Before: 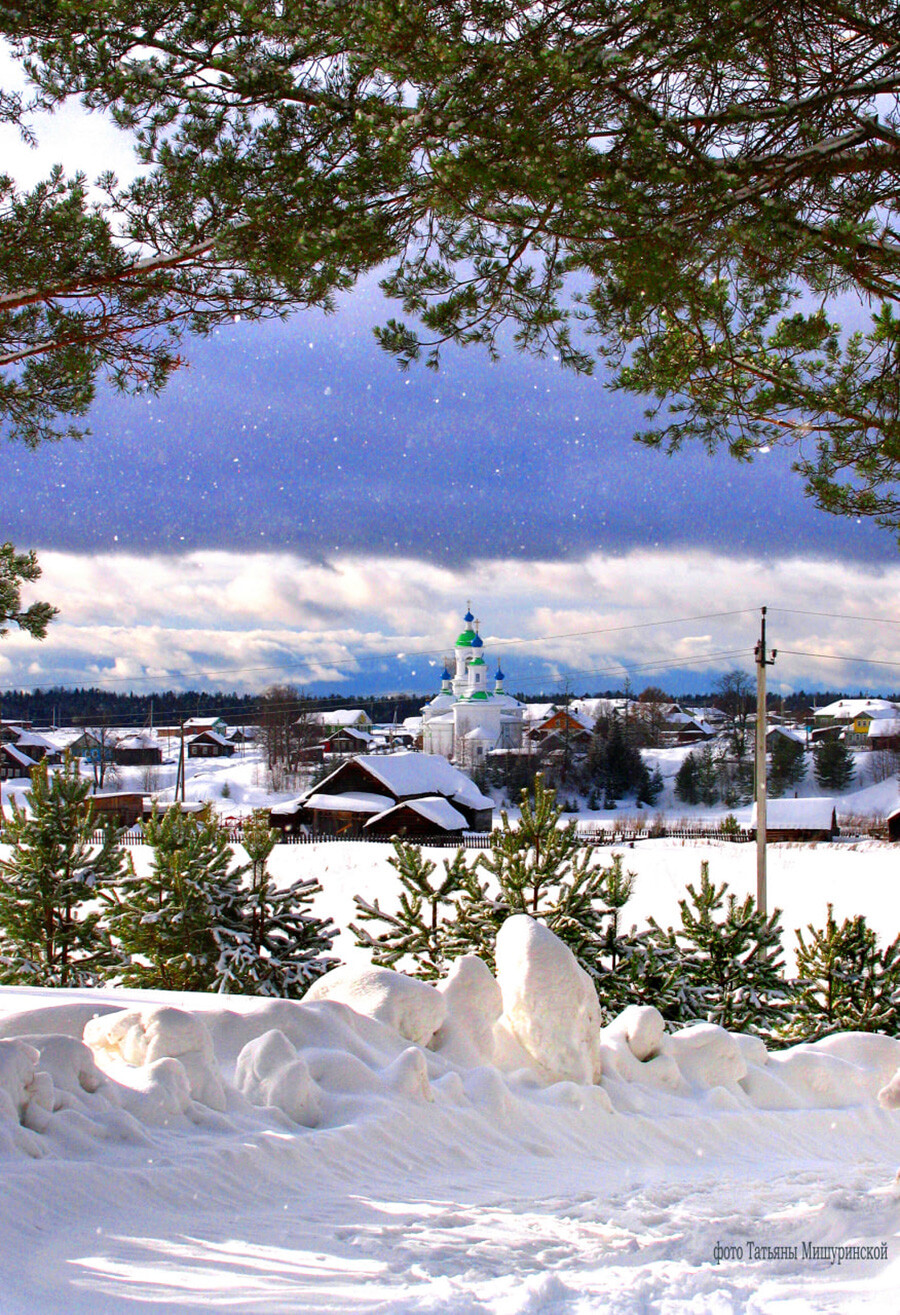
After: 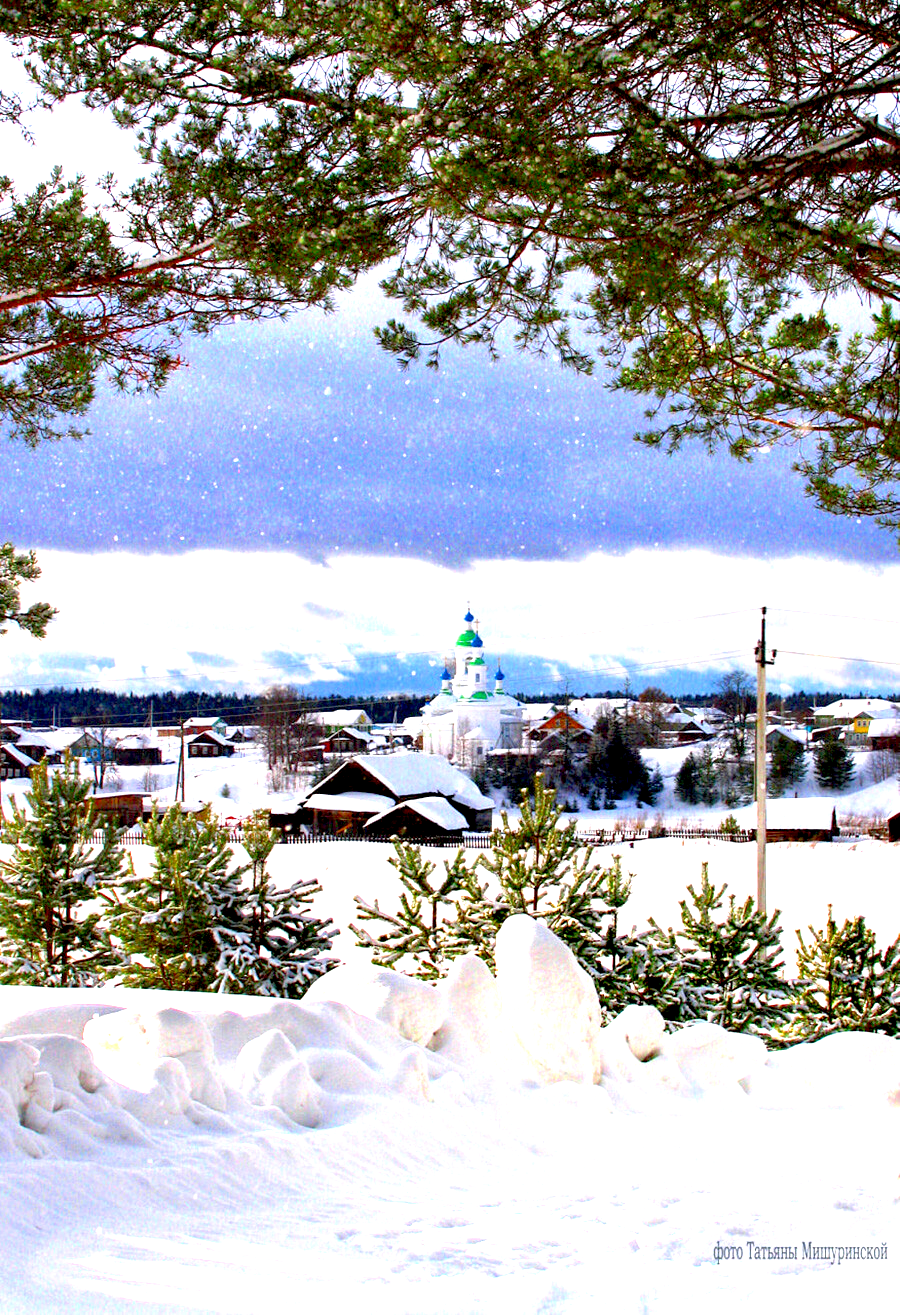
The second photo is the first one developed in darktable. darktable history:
exposure: black level correction 0.011, exposure 1.086 EV, compensate highlight preservation false
